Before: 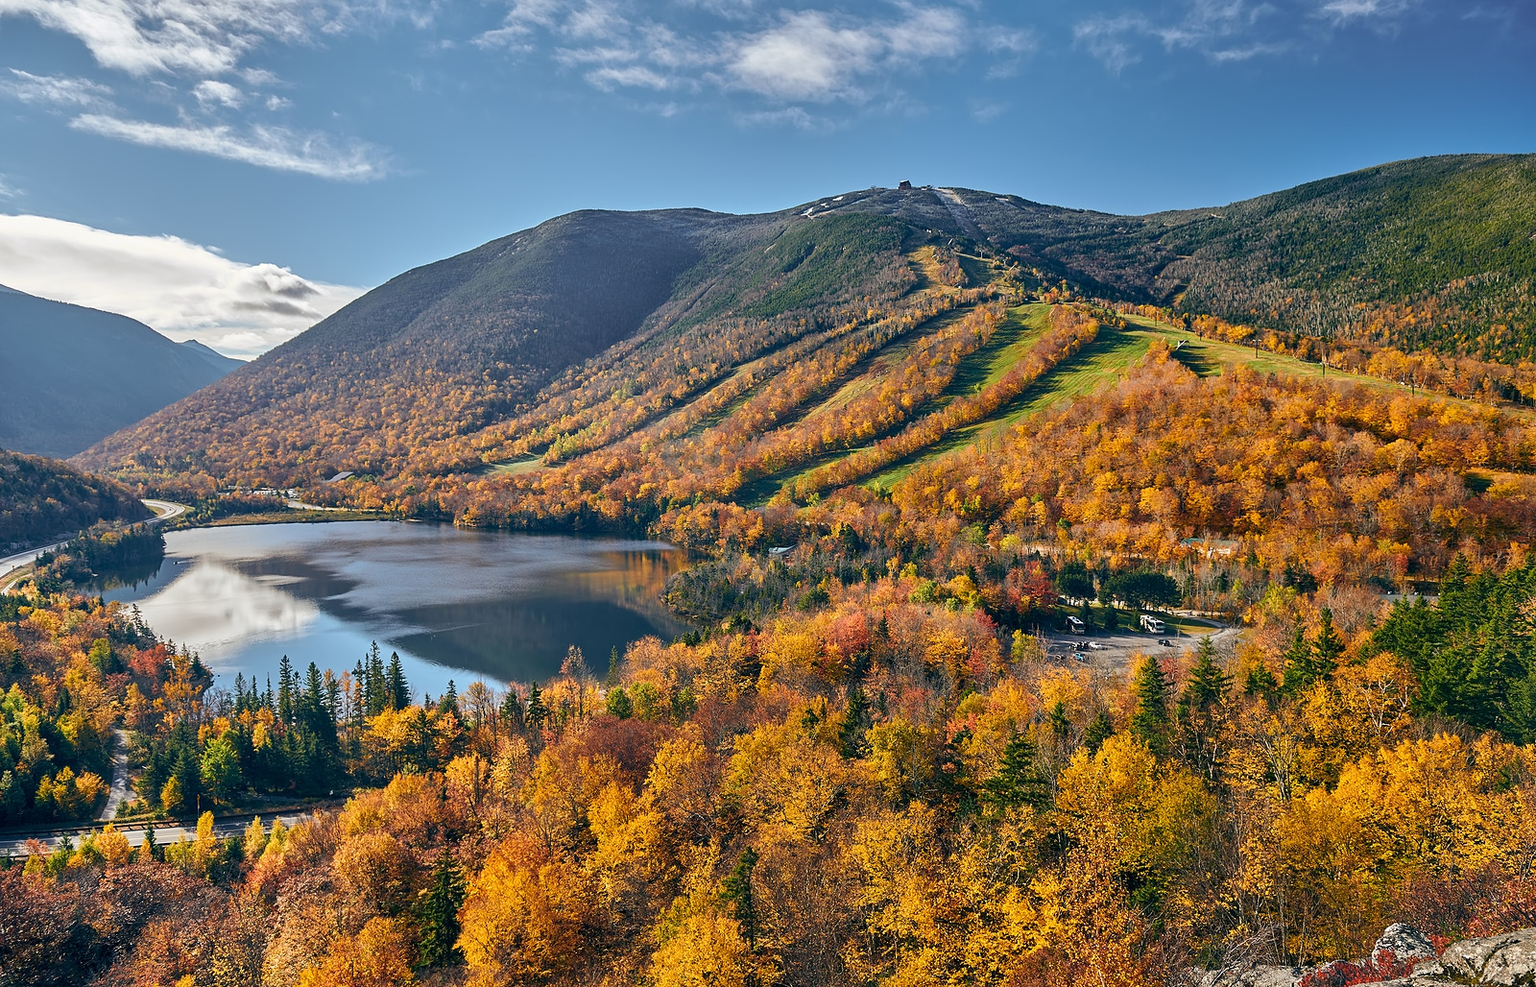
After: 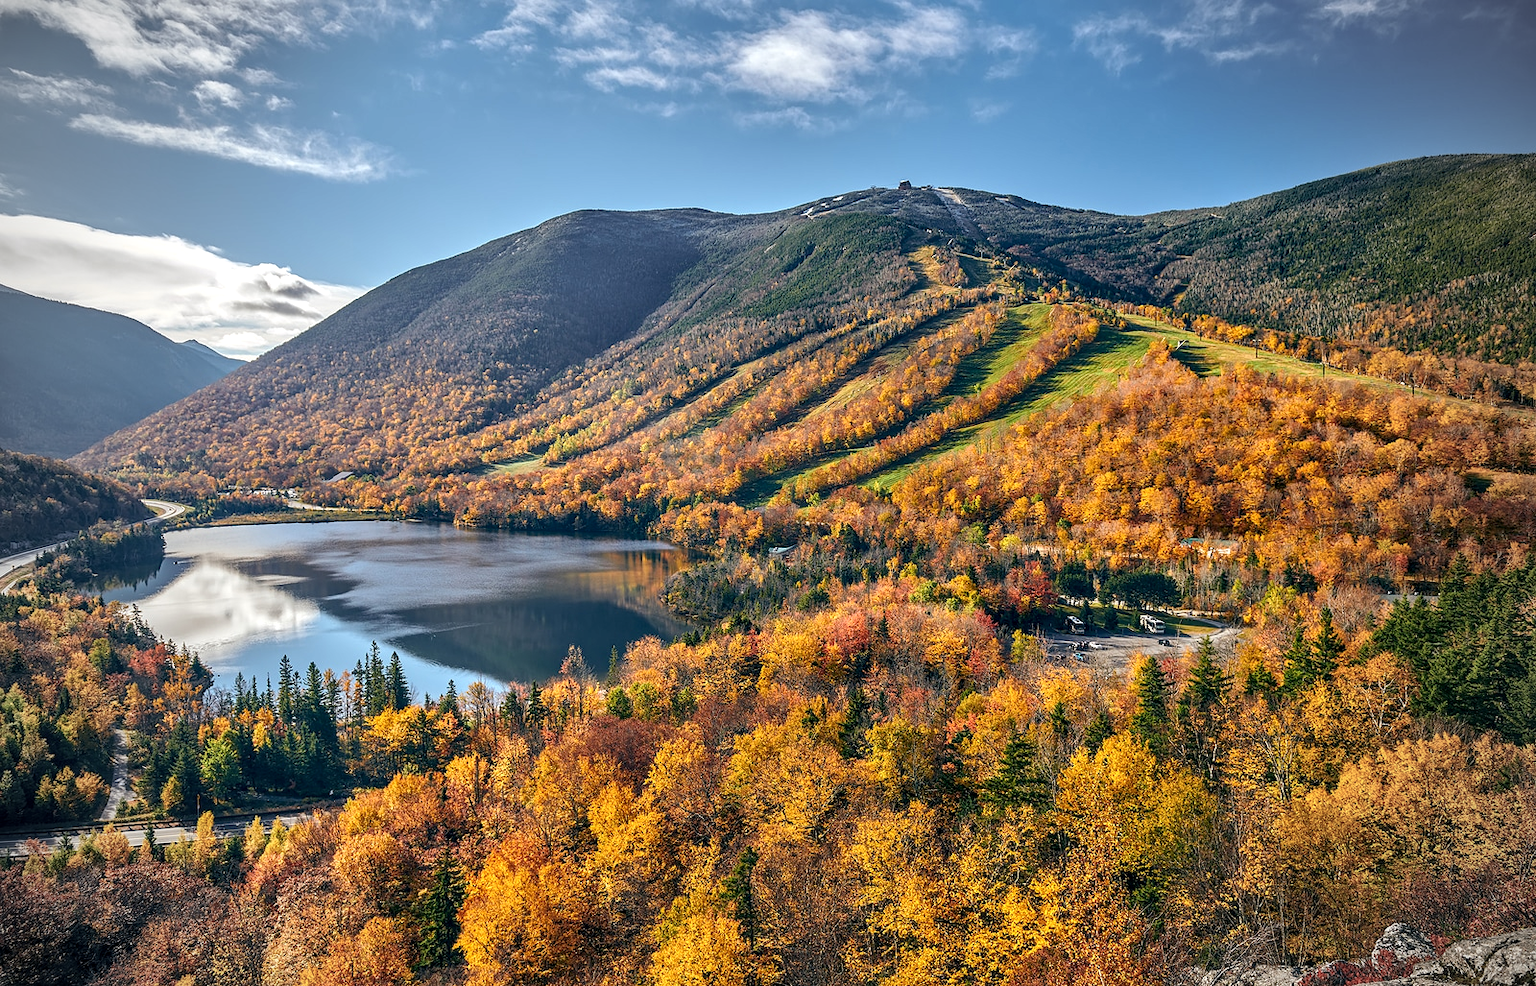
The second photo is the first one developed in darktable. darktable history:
exposure: exposure 0.2 EV, compensate highlight preservation false
local contrast: detail 130%
vignetting: fall-off start 71.74%
